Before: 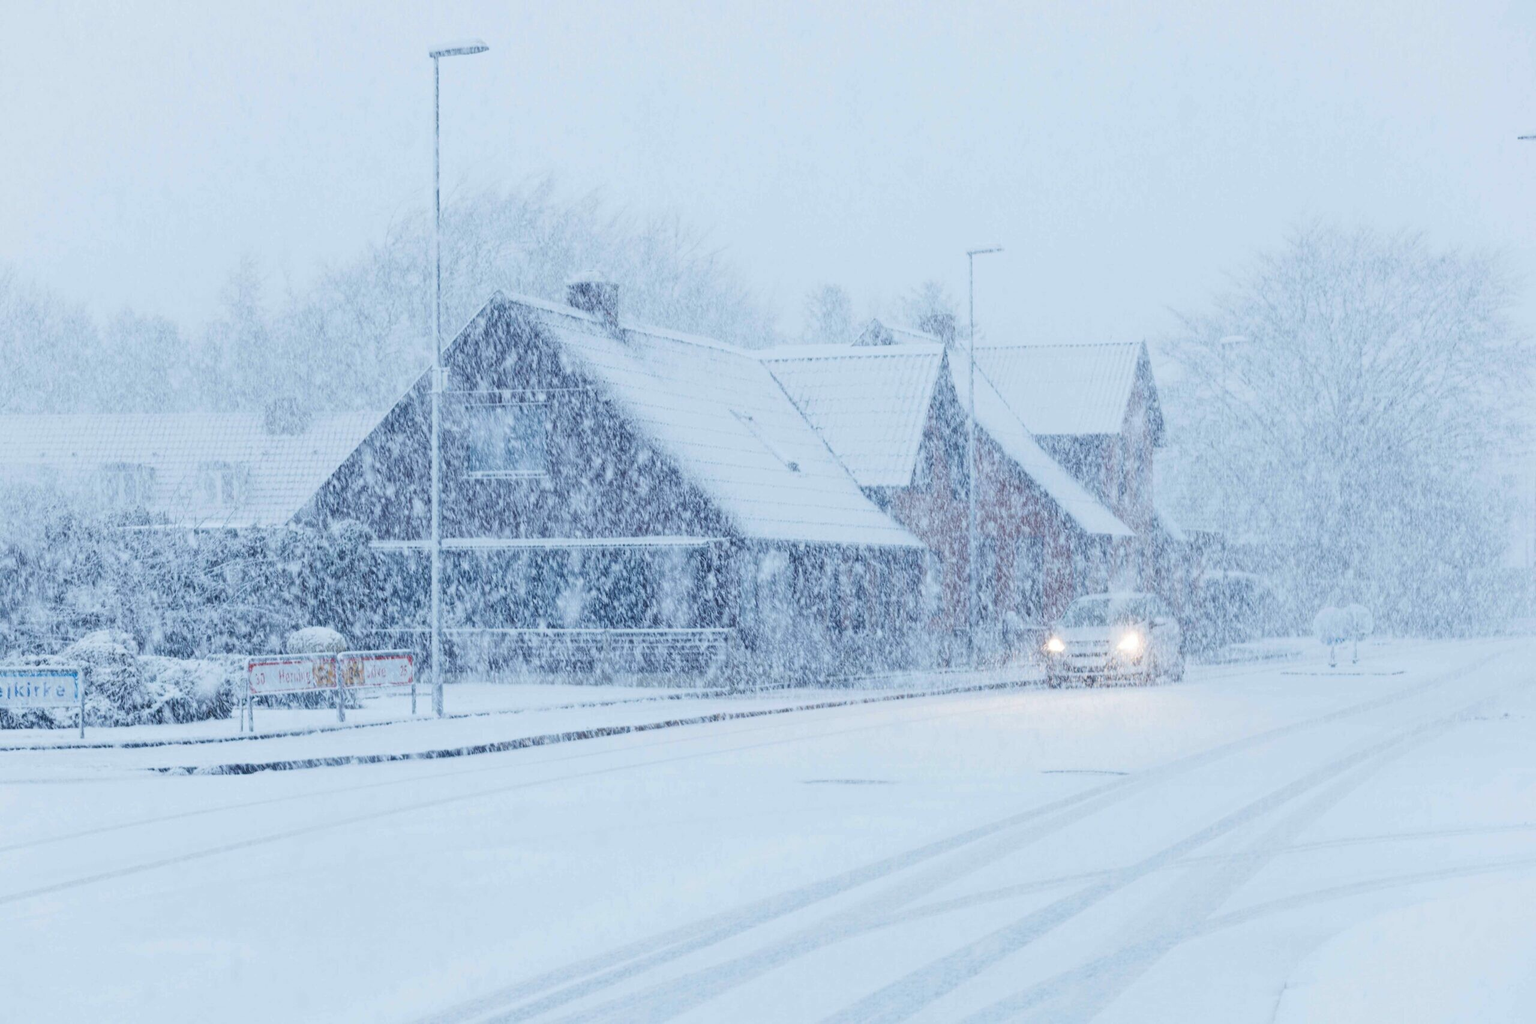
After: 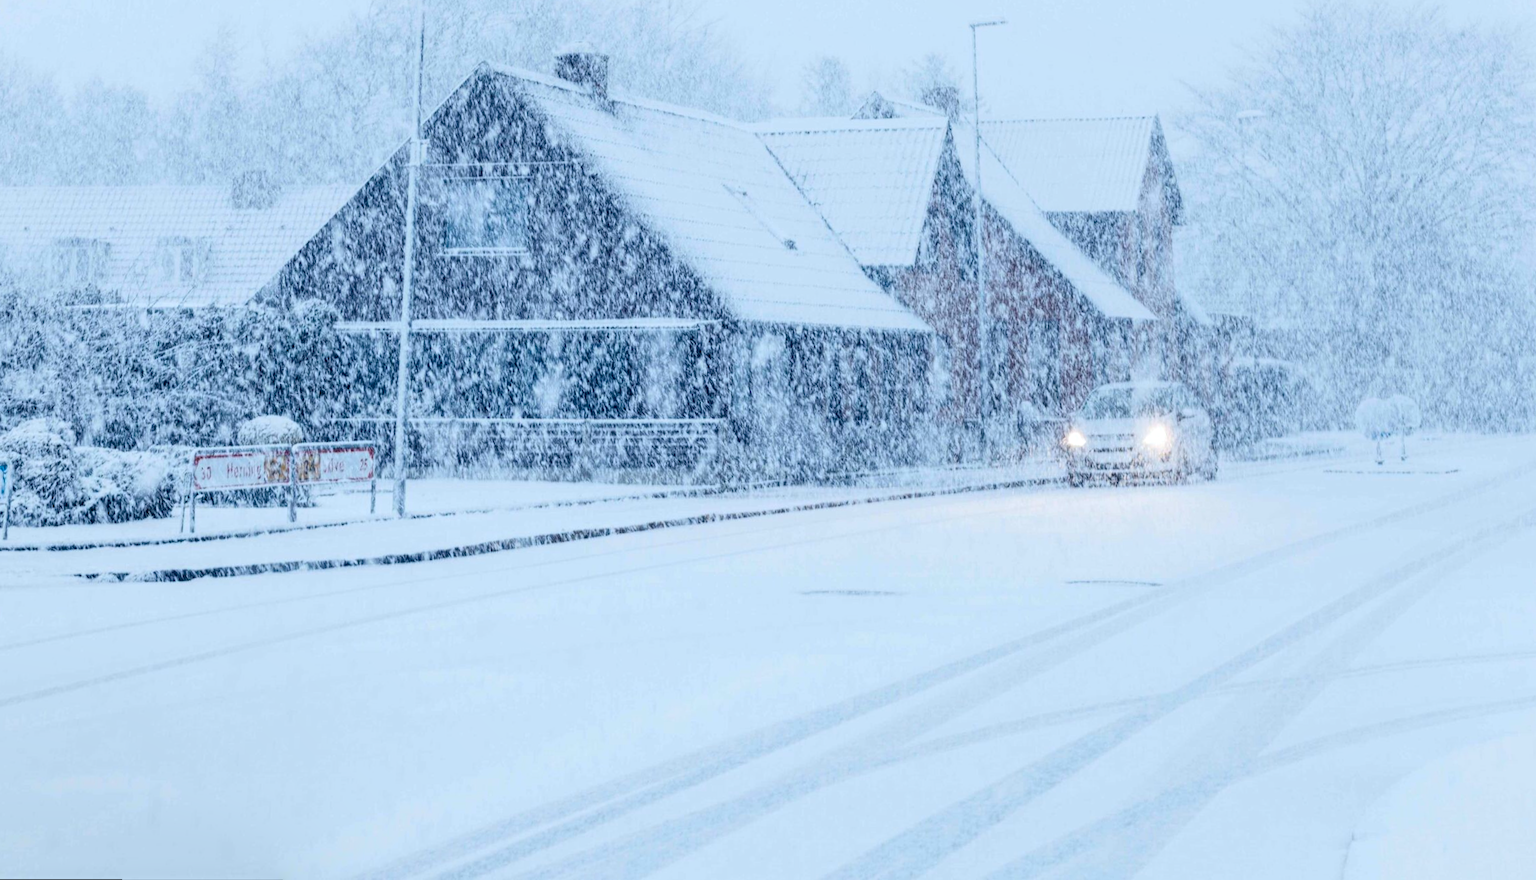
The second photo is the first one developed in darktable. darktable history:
rotate and perspective: rotation 0.215°, lens shift (vertical) -0.139, crop left 0.069, crop right 0.939, crop top 0.002, crop bottom 0.996
crop and rotate: top 19.998%
local contrast: detail 150%
tone curve: curves: ch0 [(0, 0.047) (0.15, 0.127) (0.46, 0.466) (0.751, 0.788) (1, 0.961)]; ch1 [(0, 0) (0.43, 0.408) (0.476, 0.469) (0.505, 0.501) (0.553, 0.557) (0.592, 0.58) (0.631, 0.625) (1, 1)]; ch2 [(0, 0) (0.505, 0.495) (0.55, 0.557) (0.583, 0.573) (1, 1)], color space Lab, independent channels, preserve colors none
